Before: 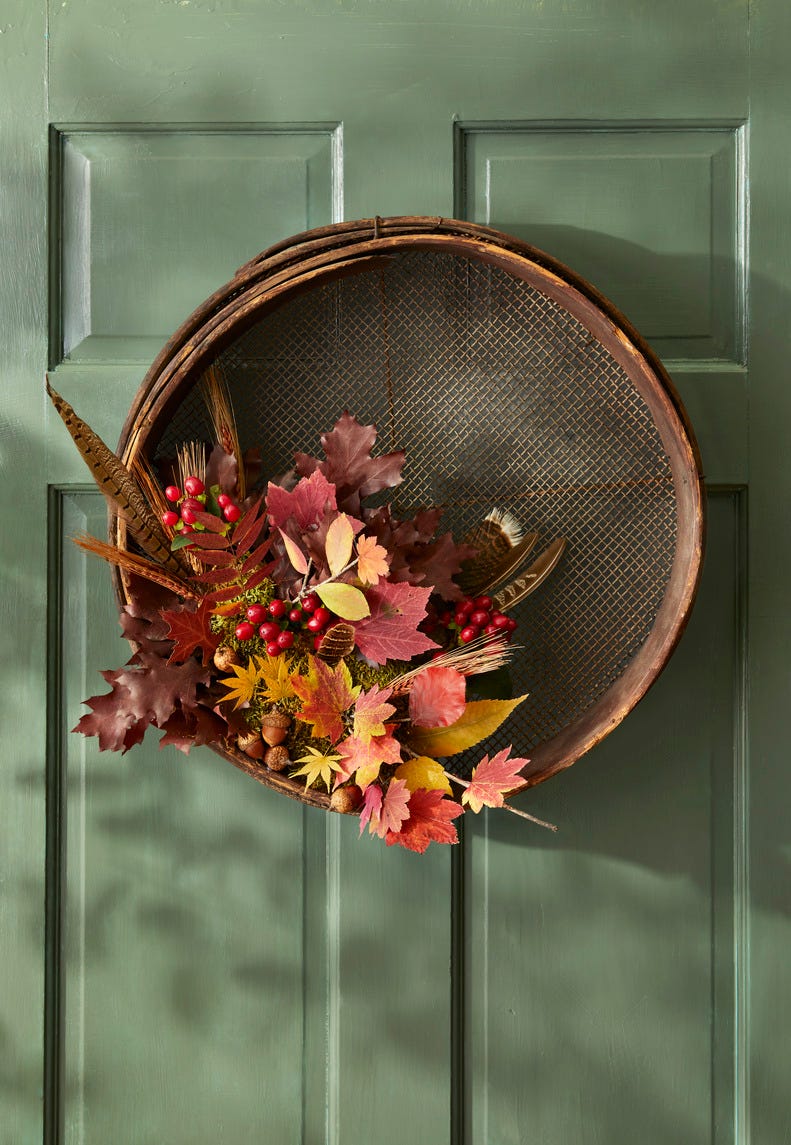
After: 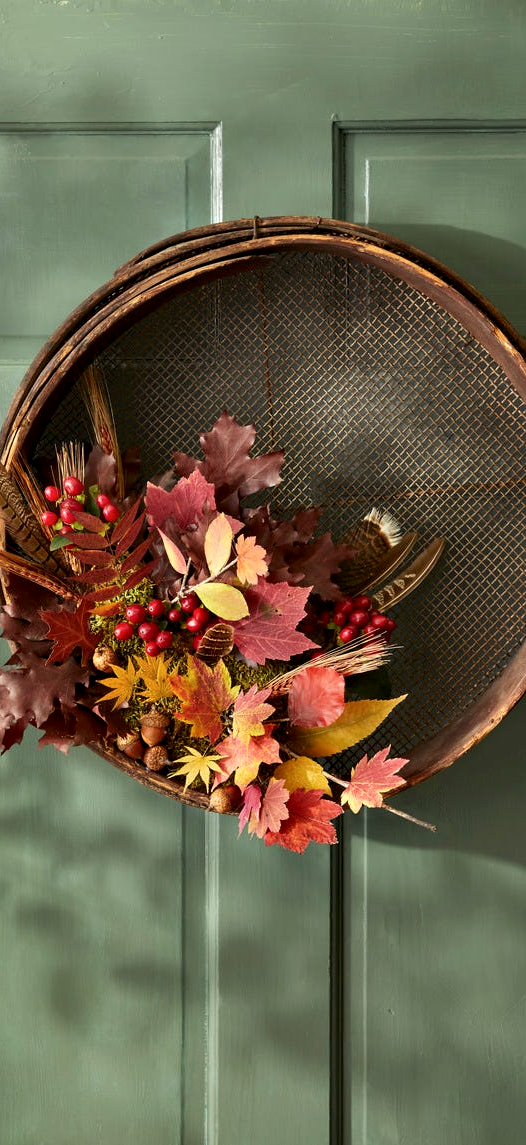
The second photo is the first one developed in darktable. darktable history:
contrast equalizer: y [[0.601, 0.6, 0.598, 0.598, 0.6, 0.601], [0.5 ×6], [0.5 ×6], [0 ×6], [0 ×6]], mix 0.298
crop and rotate: left 15.42%, right 17.973%
